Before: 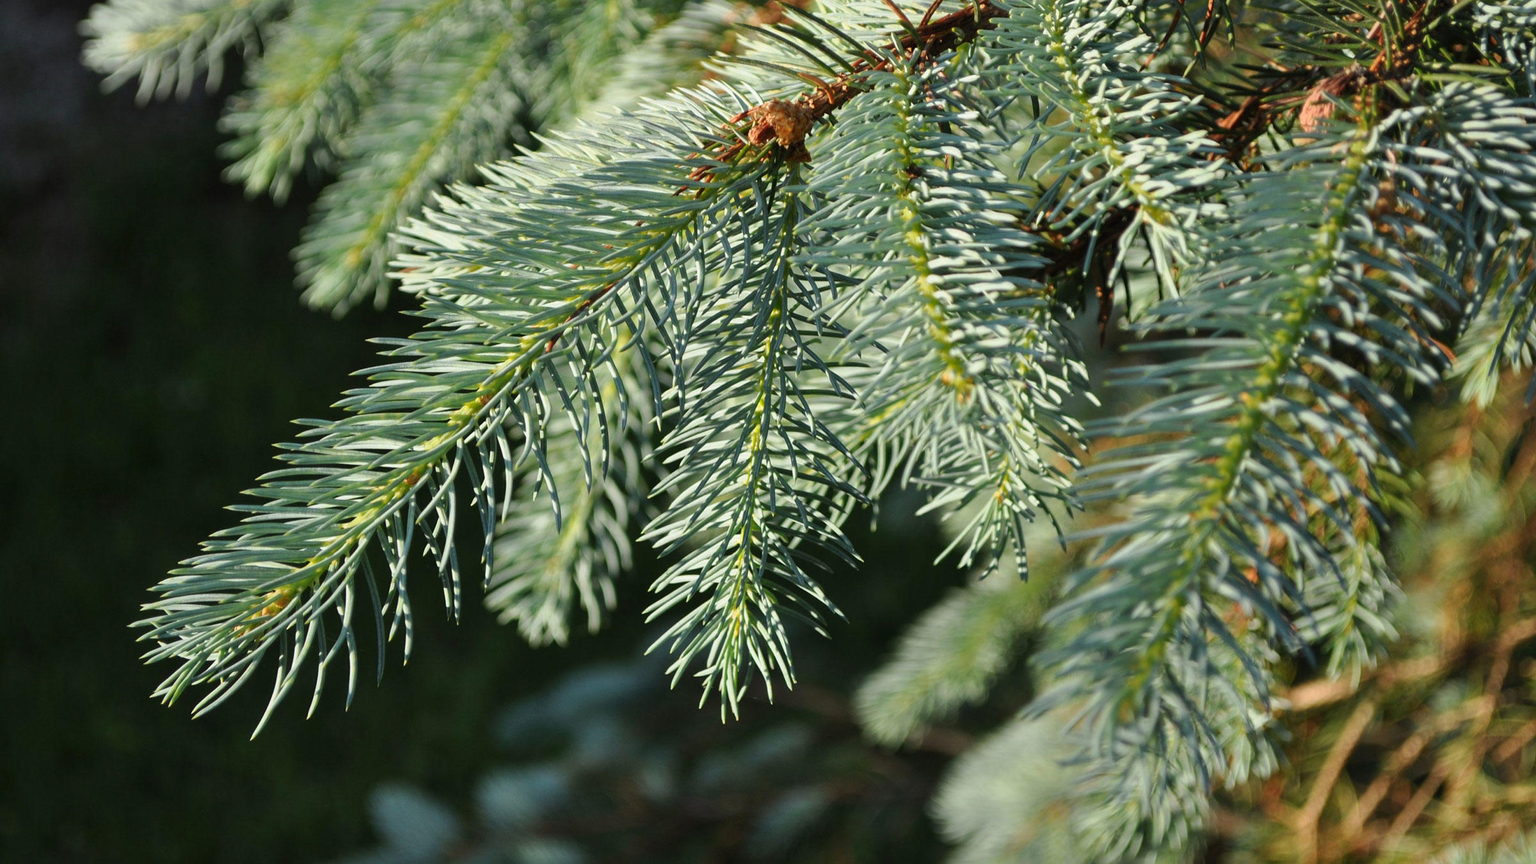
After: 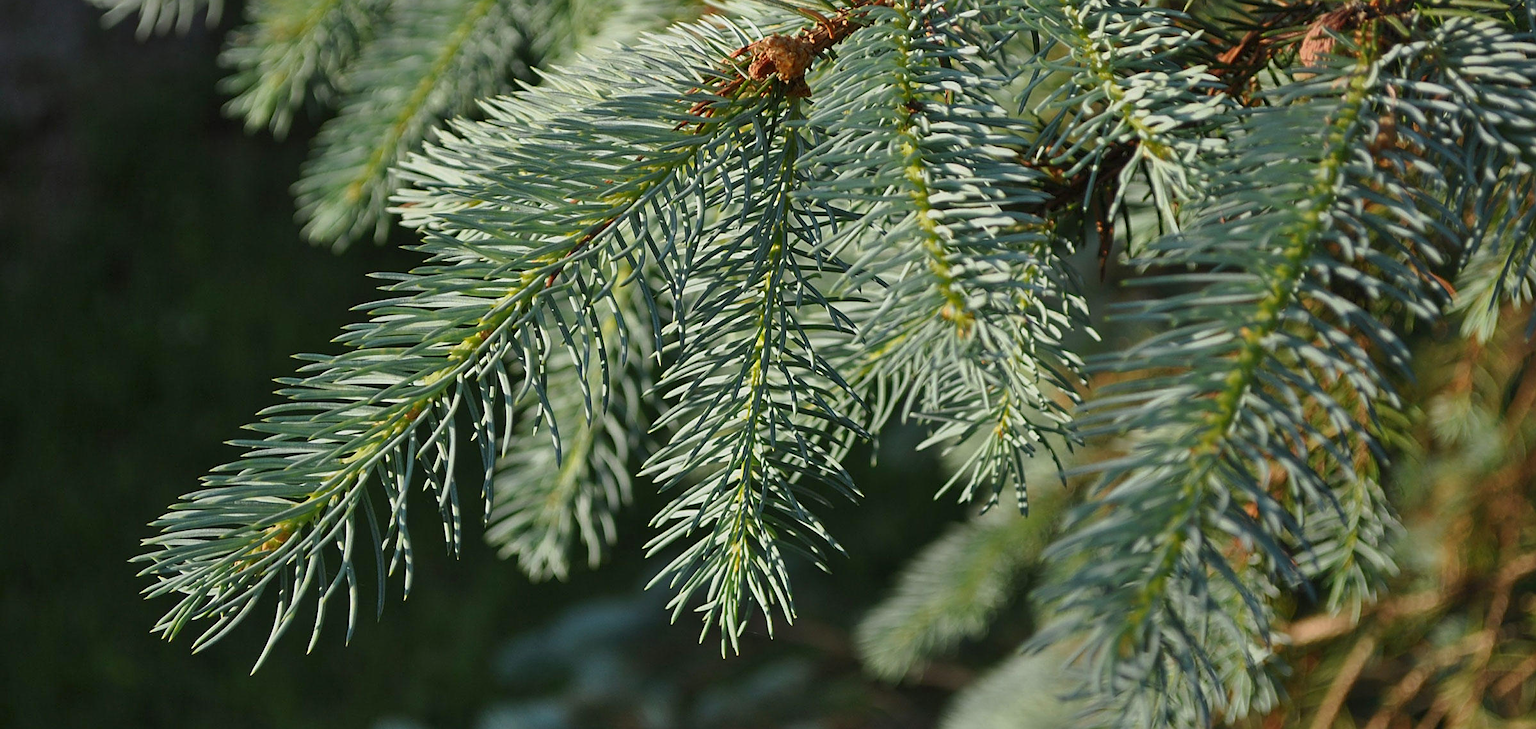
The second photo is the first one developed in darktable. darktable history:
sharpen: on, module defaults
crop: top 7.619%, bottom 7.874%
tone equalizer: -8 EV 0.251 EV, -7 EV 0.434 EV, -6 EV 0.418 EV, -5 EV 0.221 EV, -3 EV -0.283 EV, -2 EV -0.44 EV, -1 EV -0.398 EV, +0 EV -0.275 EV
